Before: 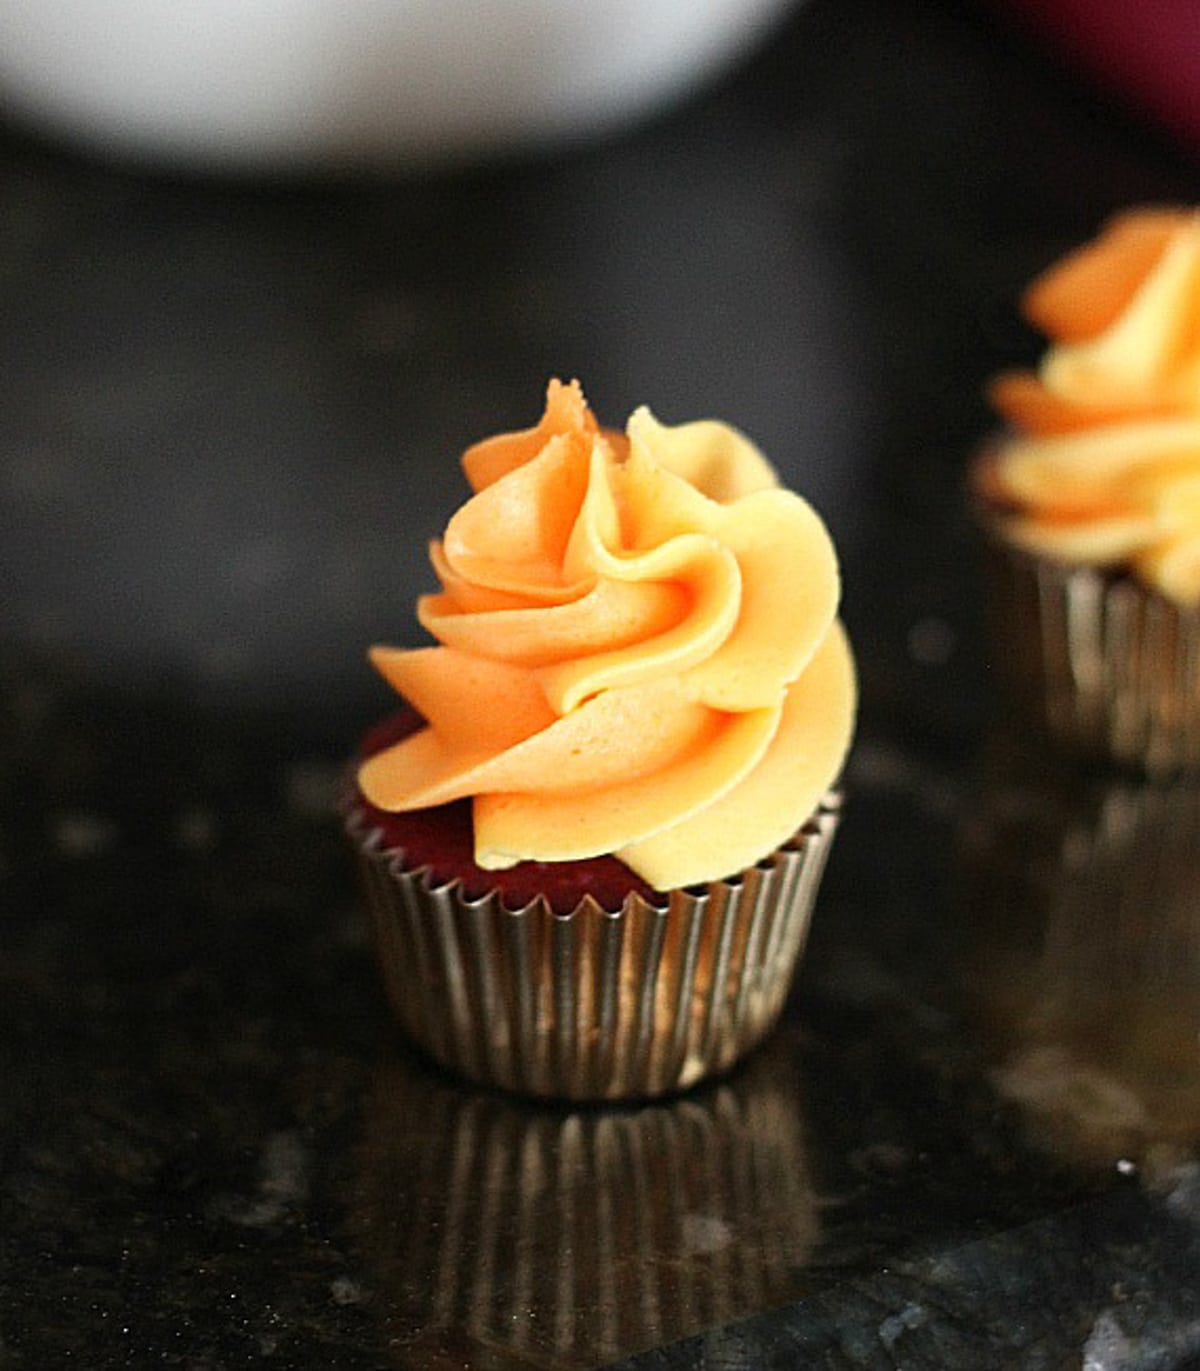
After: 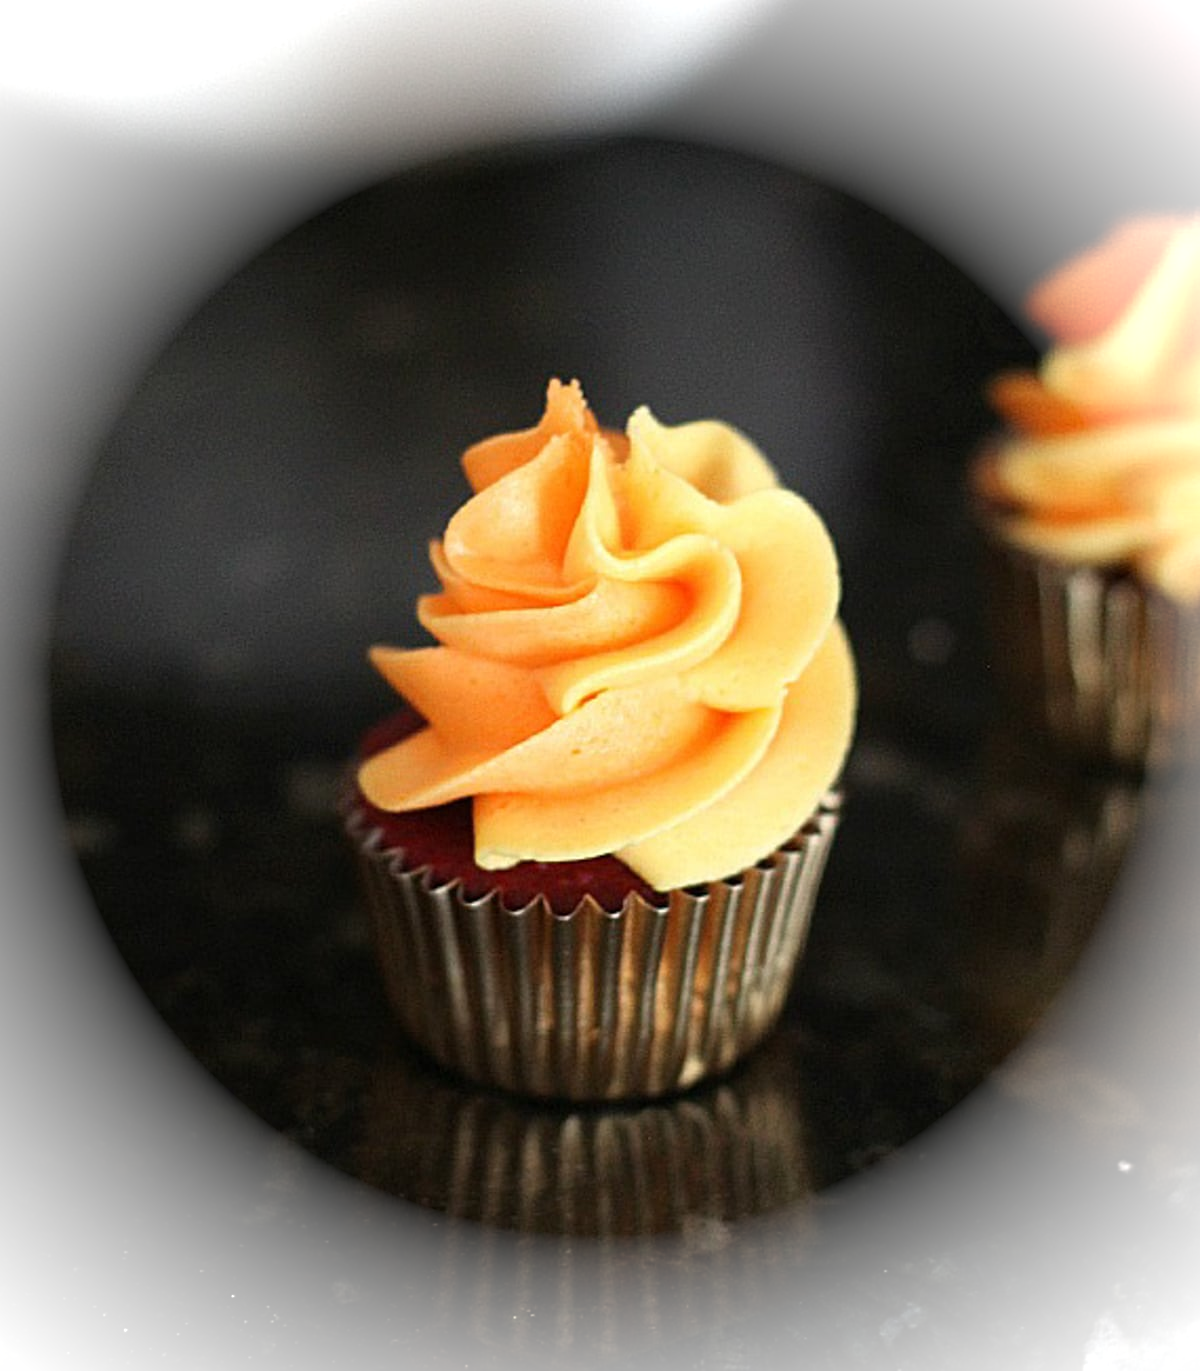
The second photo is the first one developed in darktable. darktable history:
vignetting: brightness 0.987, saturation -0.494
